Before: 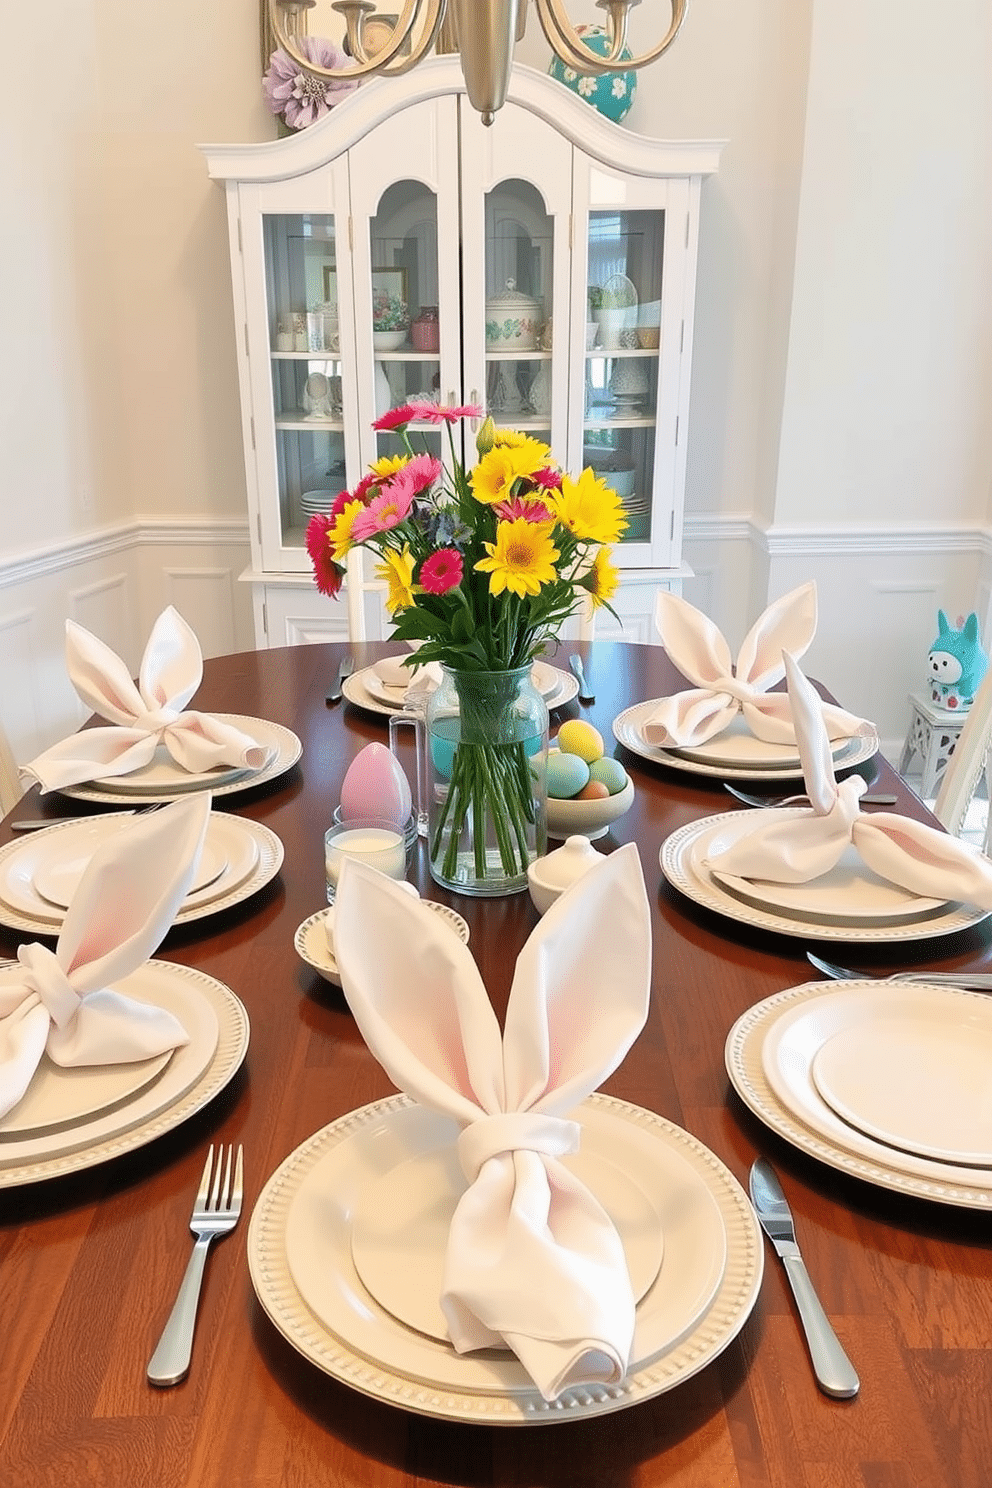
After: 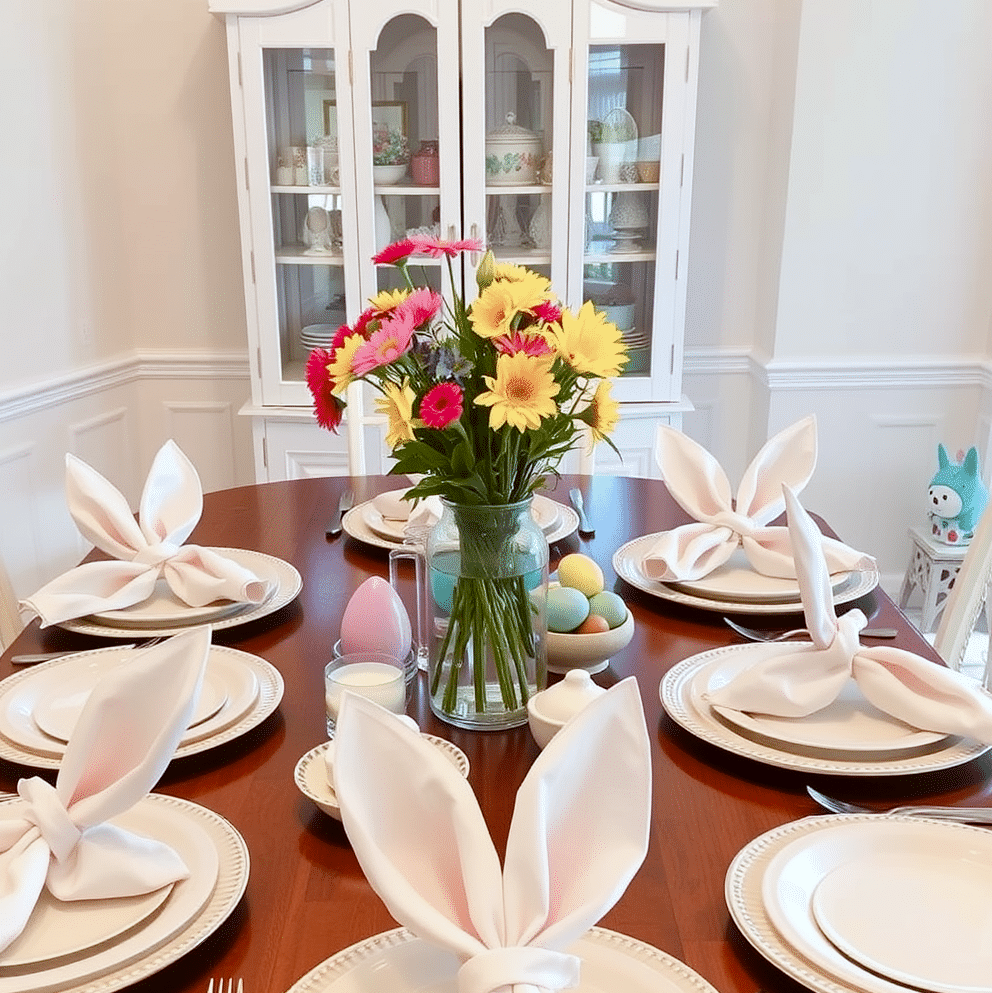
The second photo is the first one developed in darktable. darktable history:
crop: top 11.18%, bottom 22.03%
color correction: highlights a* -3.37, highlights b* -6.97, shadows a* 2.96, shadows b* 5.13
color balance rgb: shadows lift › chroma 1.722%, shadows lift › hue 261.56°, power › chroma 1.533%, power › hue 25.41°, highlights gain › chroma 0.288%, highlights gain › hue 332.33°, perceptual saturation grading › global saturation 0.051%, perceptual saturation grading › highlights -32.374%, perceptual saturation grading › mid-tones 5.441%, perceptual saturation grading › shadows 17.54%, global vibrance 20%
